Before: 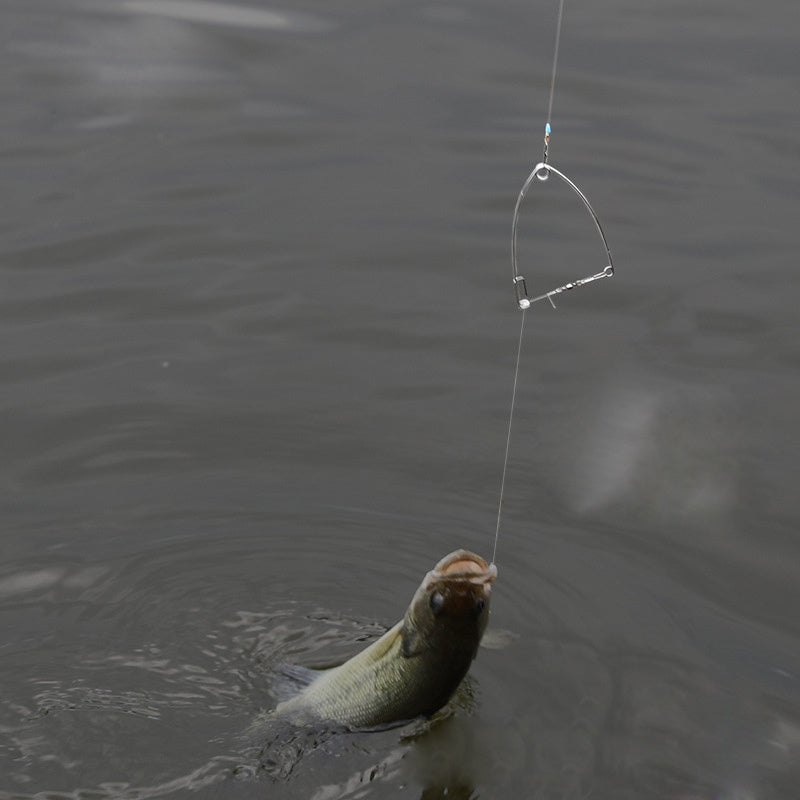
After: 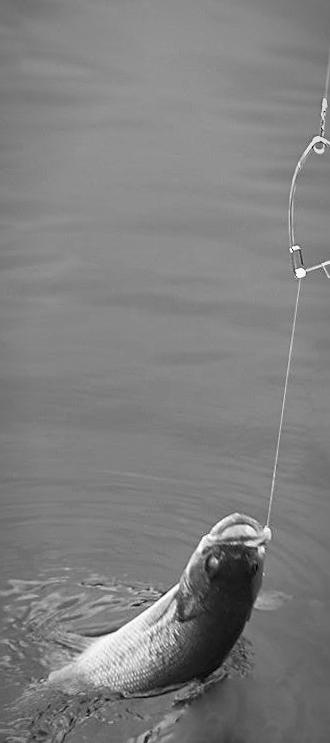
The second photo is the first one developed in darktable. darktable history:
rotate and perspective: rotation 0.679°, lens shift (horizontal) 0.136, crop left 0.009, crop right 0.991, crop top 0.078, crop bottom 0.95
sharpen: on, module defaults
vignetting: fall-off radius 70%, automatic ratio true
crop: left 31.229%, right 27.105%
velvia: on, module defaults
monochrome: a 32, b 64, size 2.3
exposure: black level correction 0, exposure 1.3 EV, compensate exposure bias true, compensate highlight preservation false
